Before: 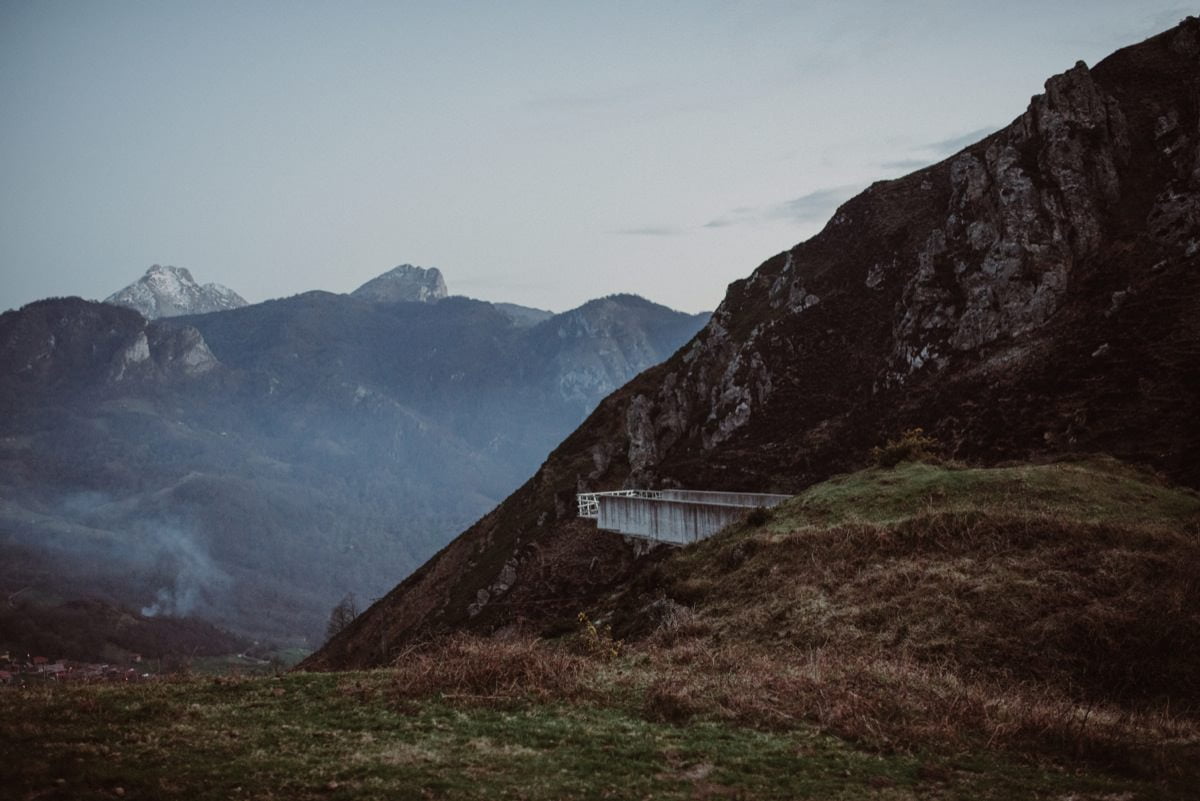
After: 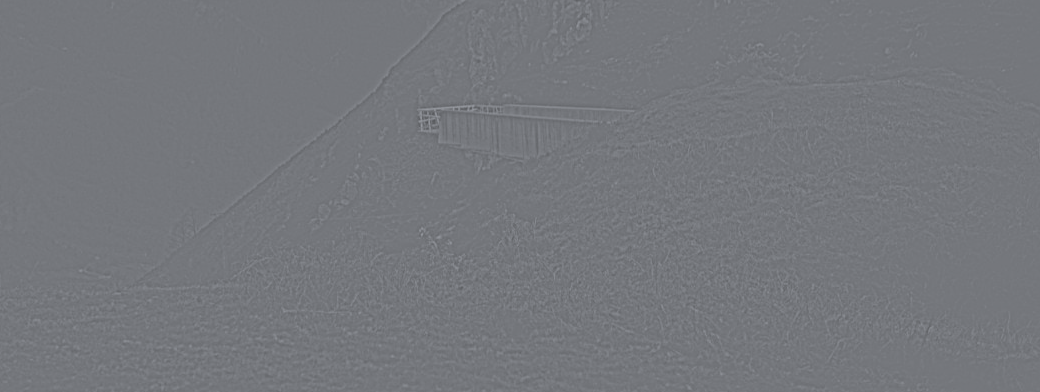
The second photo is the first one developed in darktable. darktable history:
color correction: highlights a* -0.137, highlights b* -5.91, shadows a* -0.137, shadows b* -0.137
local contrast: on, module defaults
crop and rotate: left 13.306%, top 48.129%, bottom 2.928%
highpass: sharpness 5.84%, contrast boost 8.44%
white balance: red 1.127, blue 0.943
